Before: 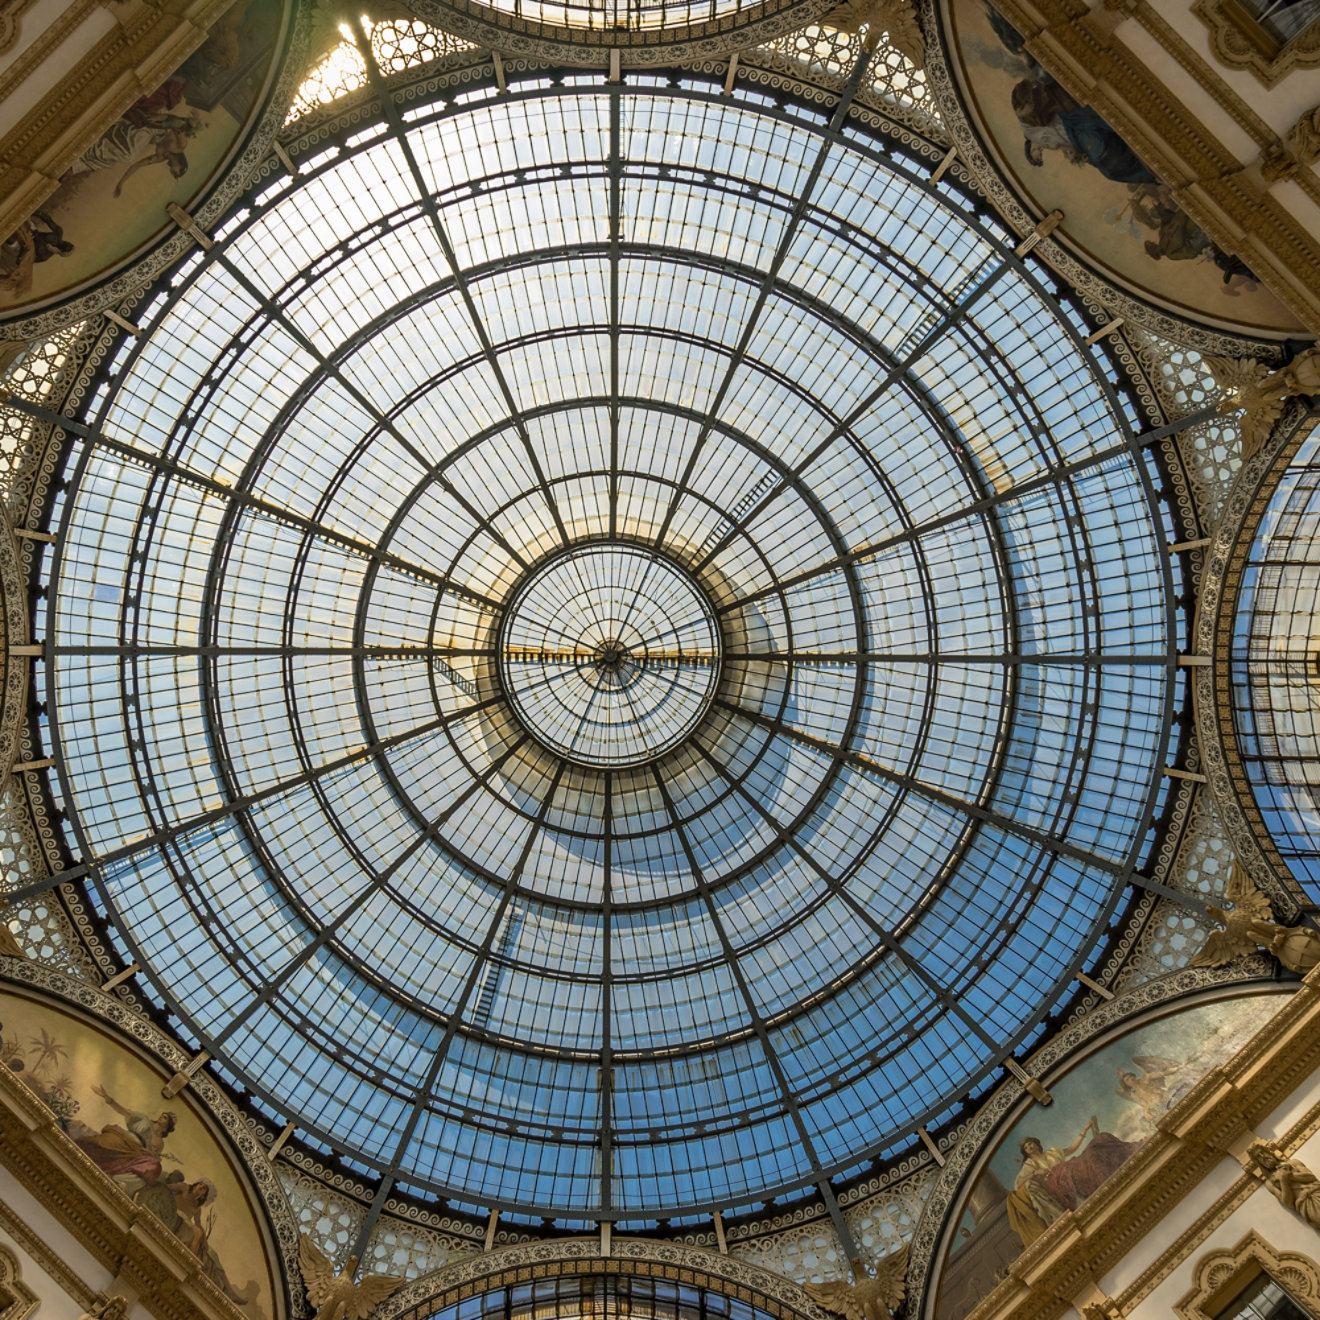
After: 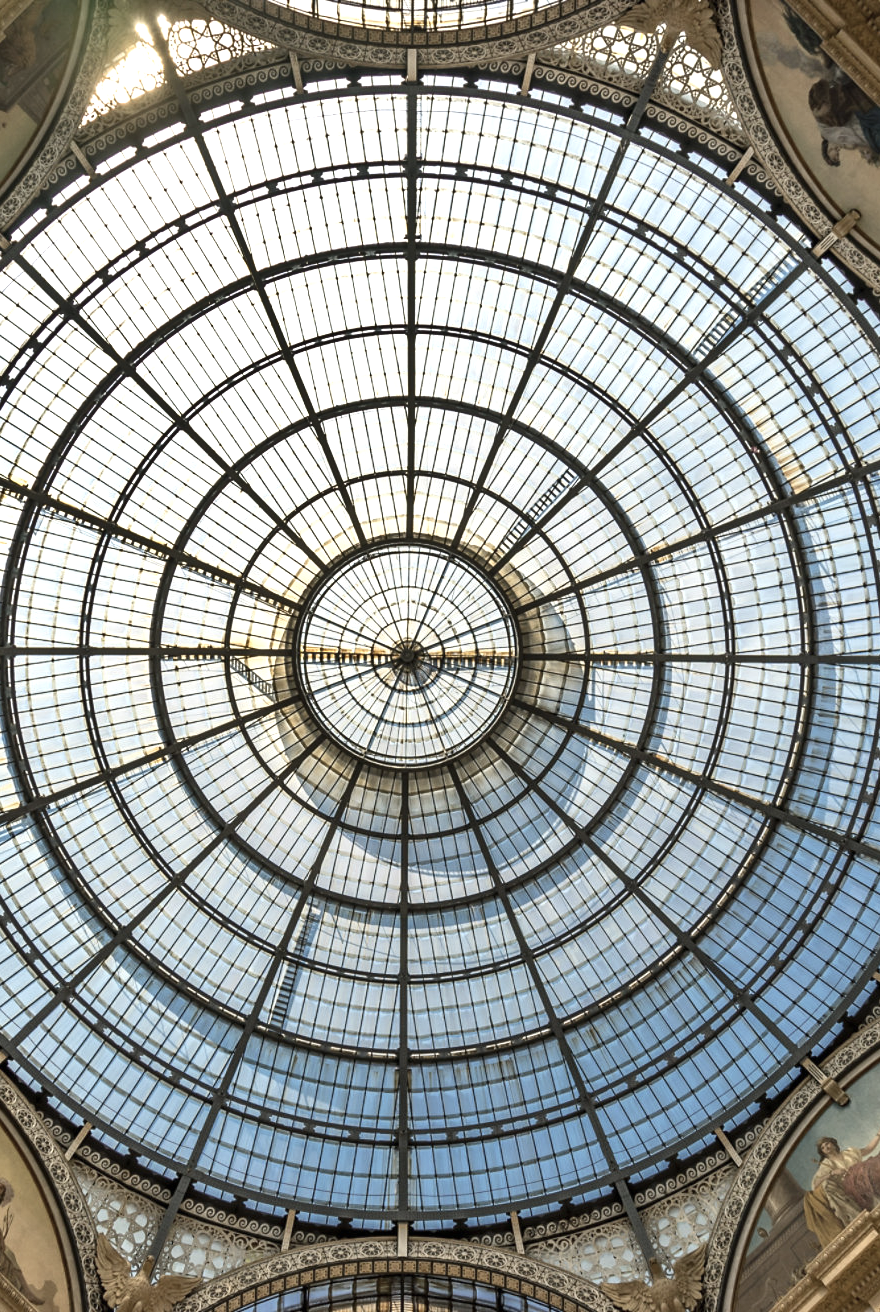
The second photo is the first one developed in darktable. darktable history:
shadows and highlights: soften with gaussian
contrast brightness saturation: contrast 0.102, saturation -0.351
exposure: black level correction 0, exposure 0.697 EV, compensate highlight preservation false
crop: left 15.419%, right 17.907%
